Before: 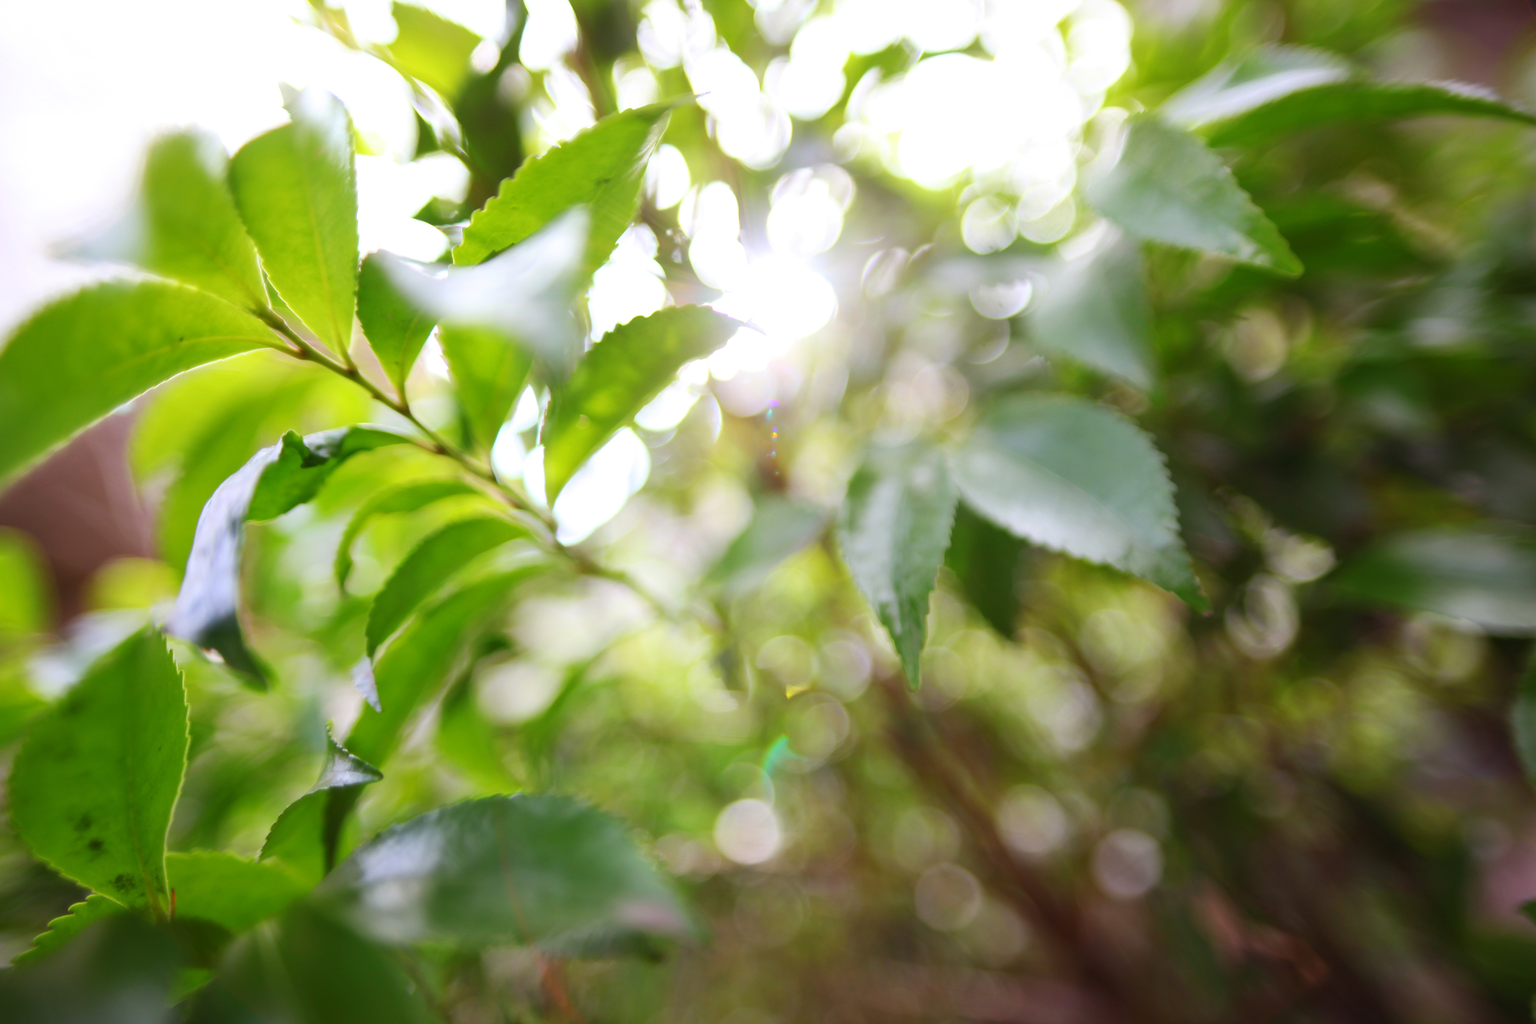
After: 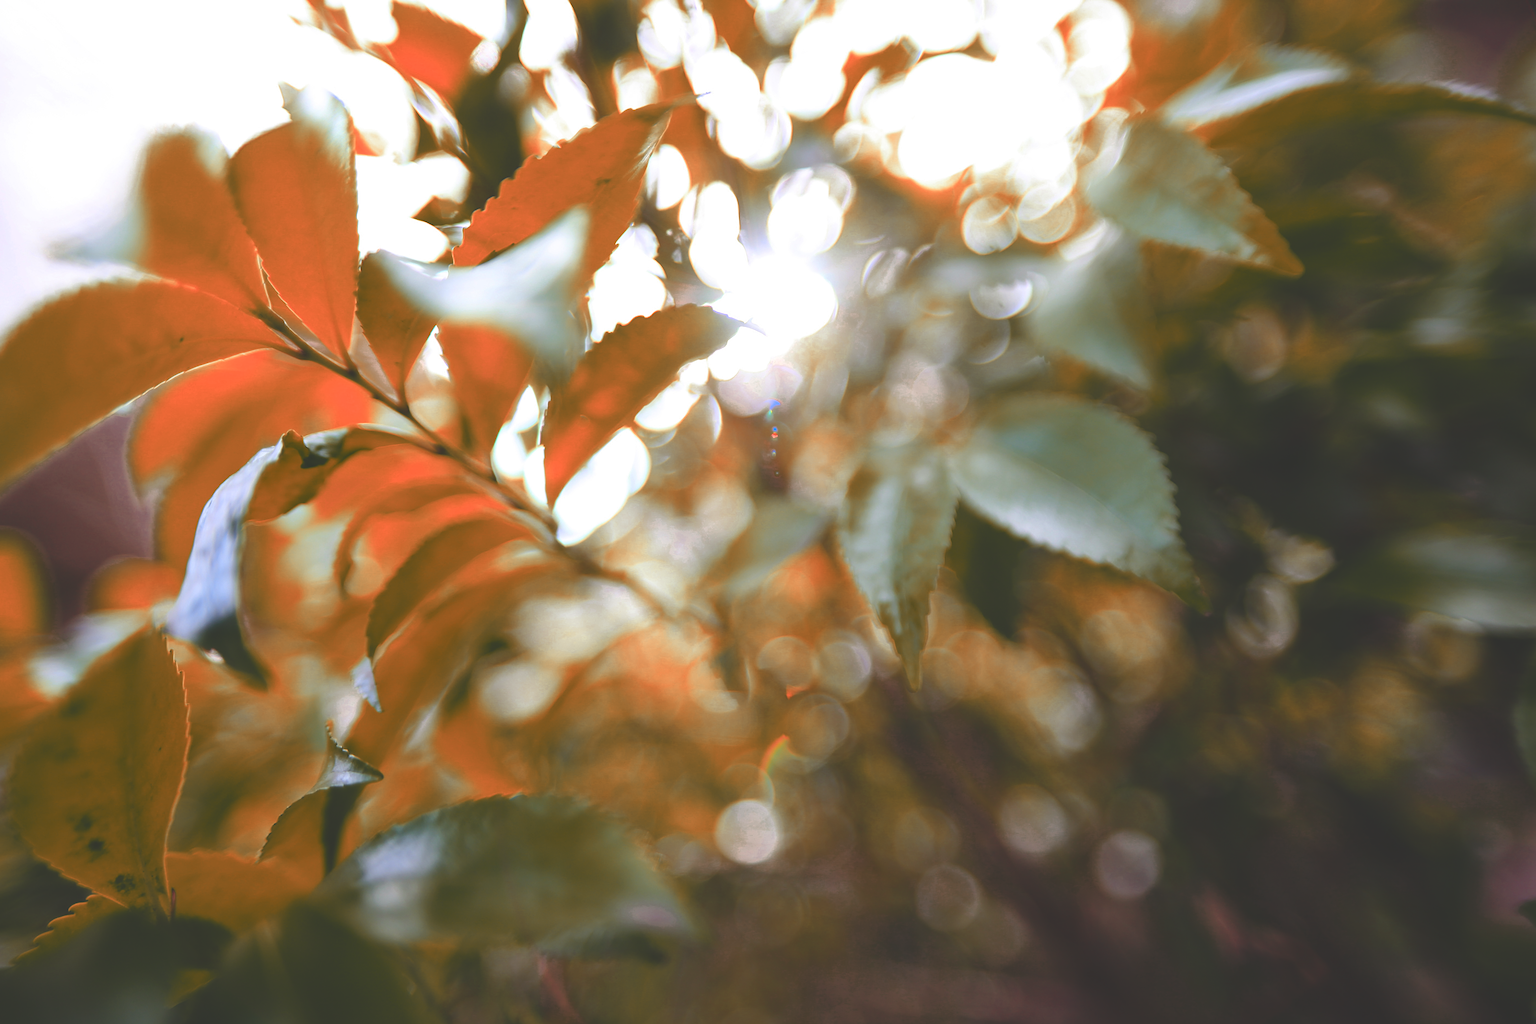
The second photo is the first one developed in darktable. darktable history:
sharpen: on, module defaults
color zones: curves: ch0 [(0.006, 0.385) (0.143, 0.563) (0.243, 0.321) (0.352, 0.464) (0.516, 0.456) (0.625, 0.5) (0.75, 0.5) (0.875, 0.5)]; ch1 [(0, 0.5) (0.134, 0.504) (0.246, 0.463) (0.421, 0.515) (0.5, 0.56) (0.625, 0.5) (0.75, 0.5) (0.875, 0.5)]; ch2 [(0, 0.5) (0.131, 0.426) (0.307, 0.289) (0.38, 0.188) (0.513, 0.216) (0.625, 0.548) (0.75, 0.468) (0.838, 0.396) (0.971, 0.311)]
rgb curve: curves: ch0 [(0, 0.186) (0.314, 0.284) (0.775, 0.708) (1, 1)], compensate middle gray true, preserve colors none
